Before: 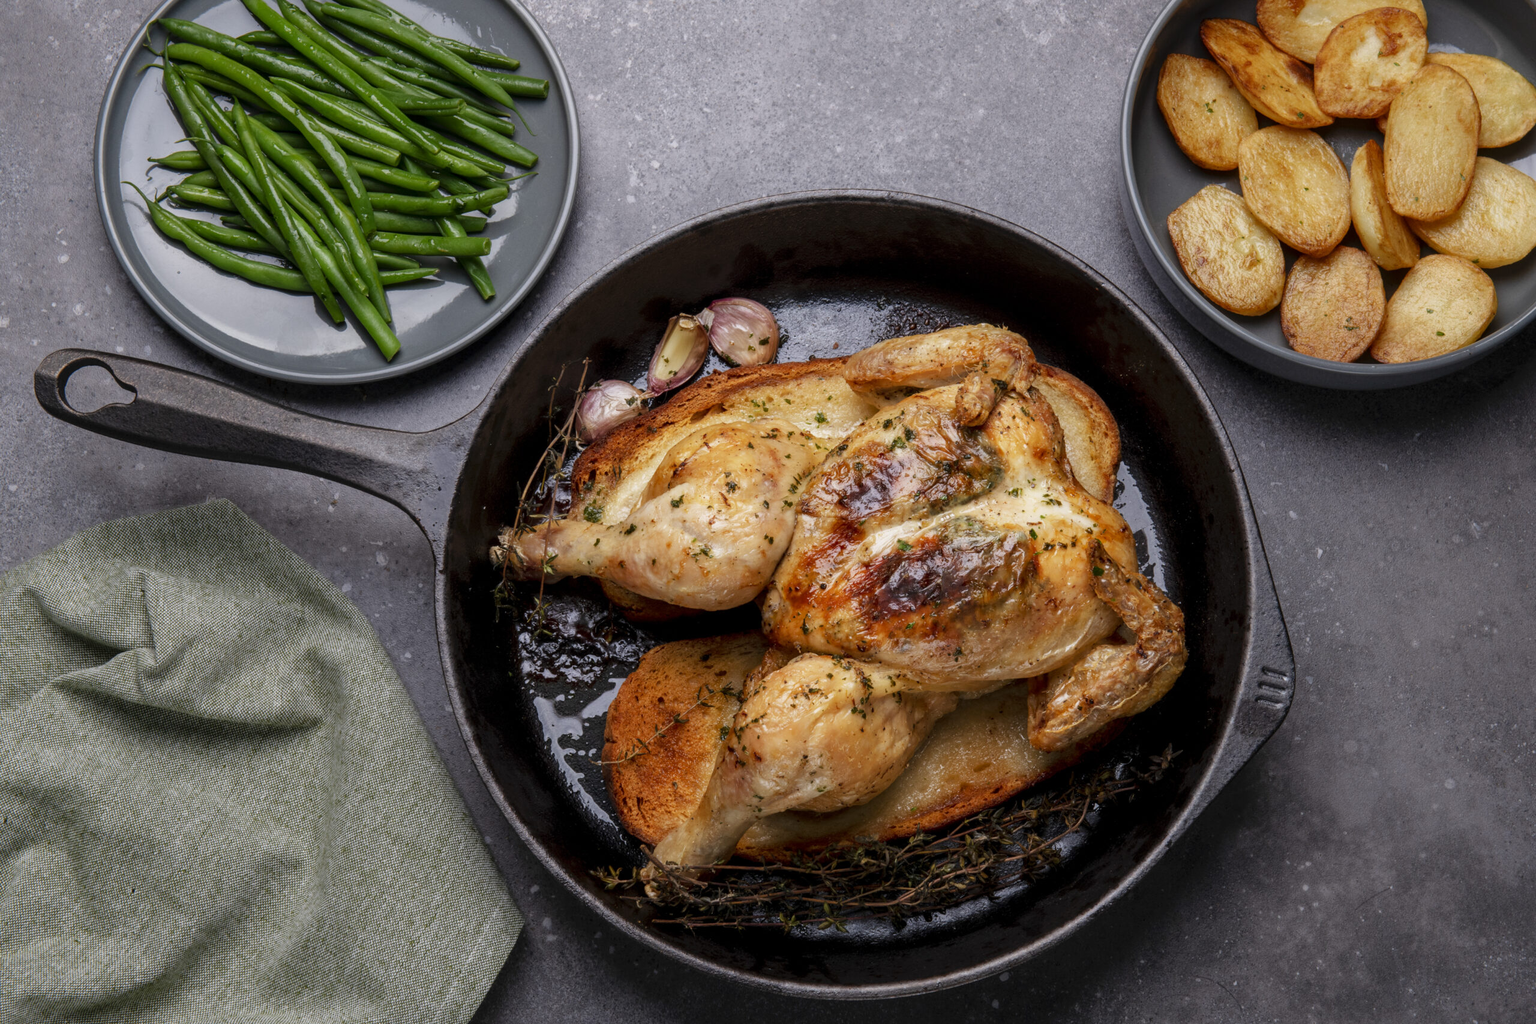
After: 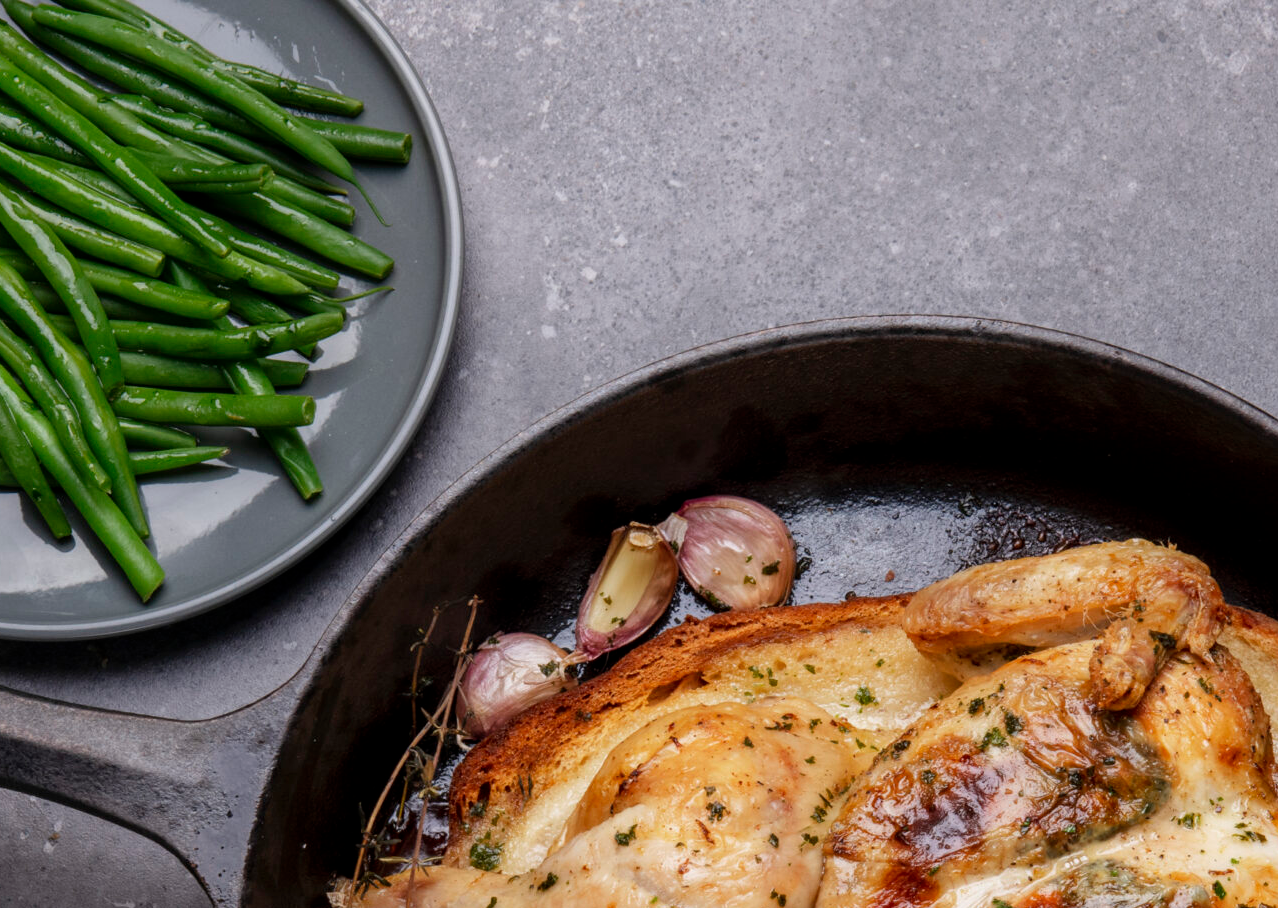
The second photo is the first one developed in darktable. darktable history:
crop: left 19.673%, right 30.371%, bottom 46.756%
tone equalizer: edges refinement/feathering 500, mask exposure compensation -1.57 EV, preserve details no
